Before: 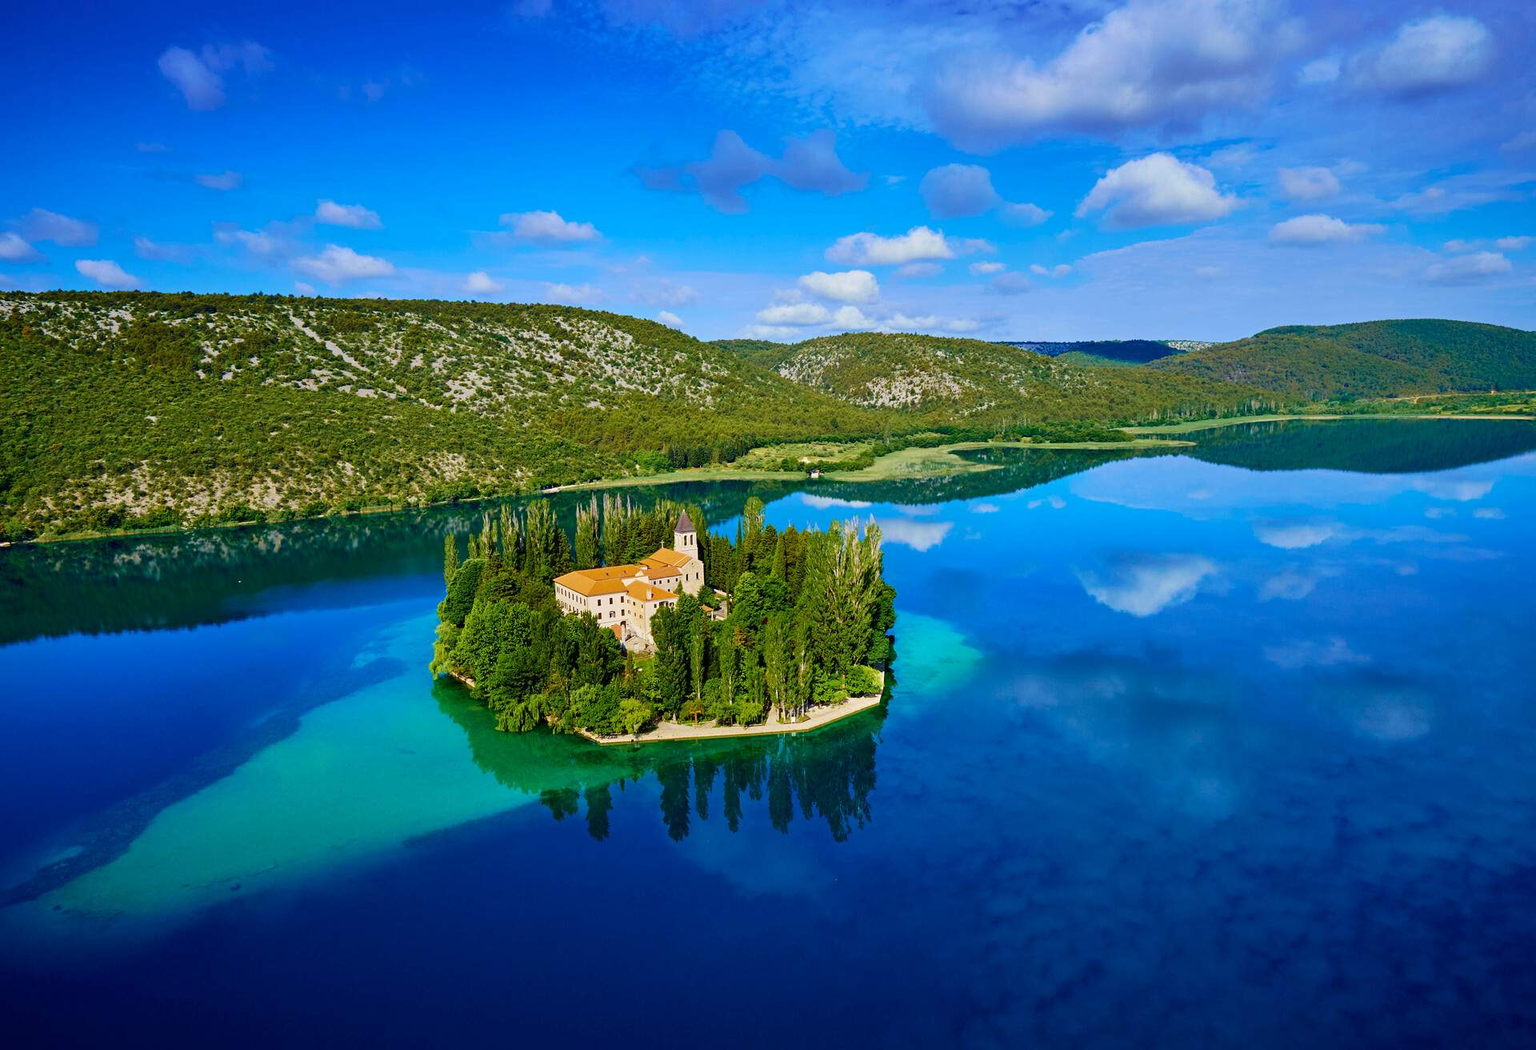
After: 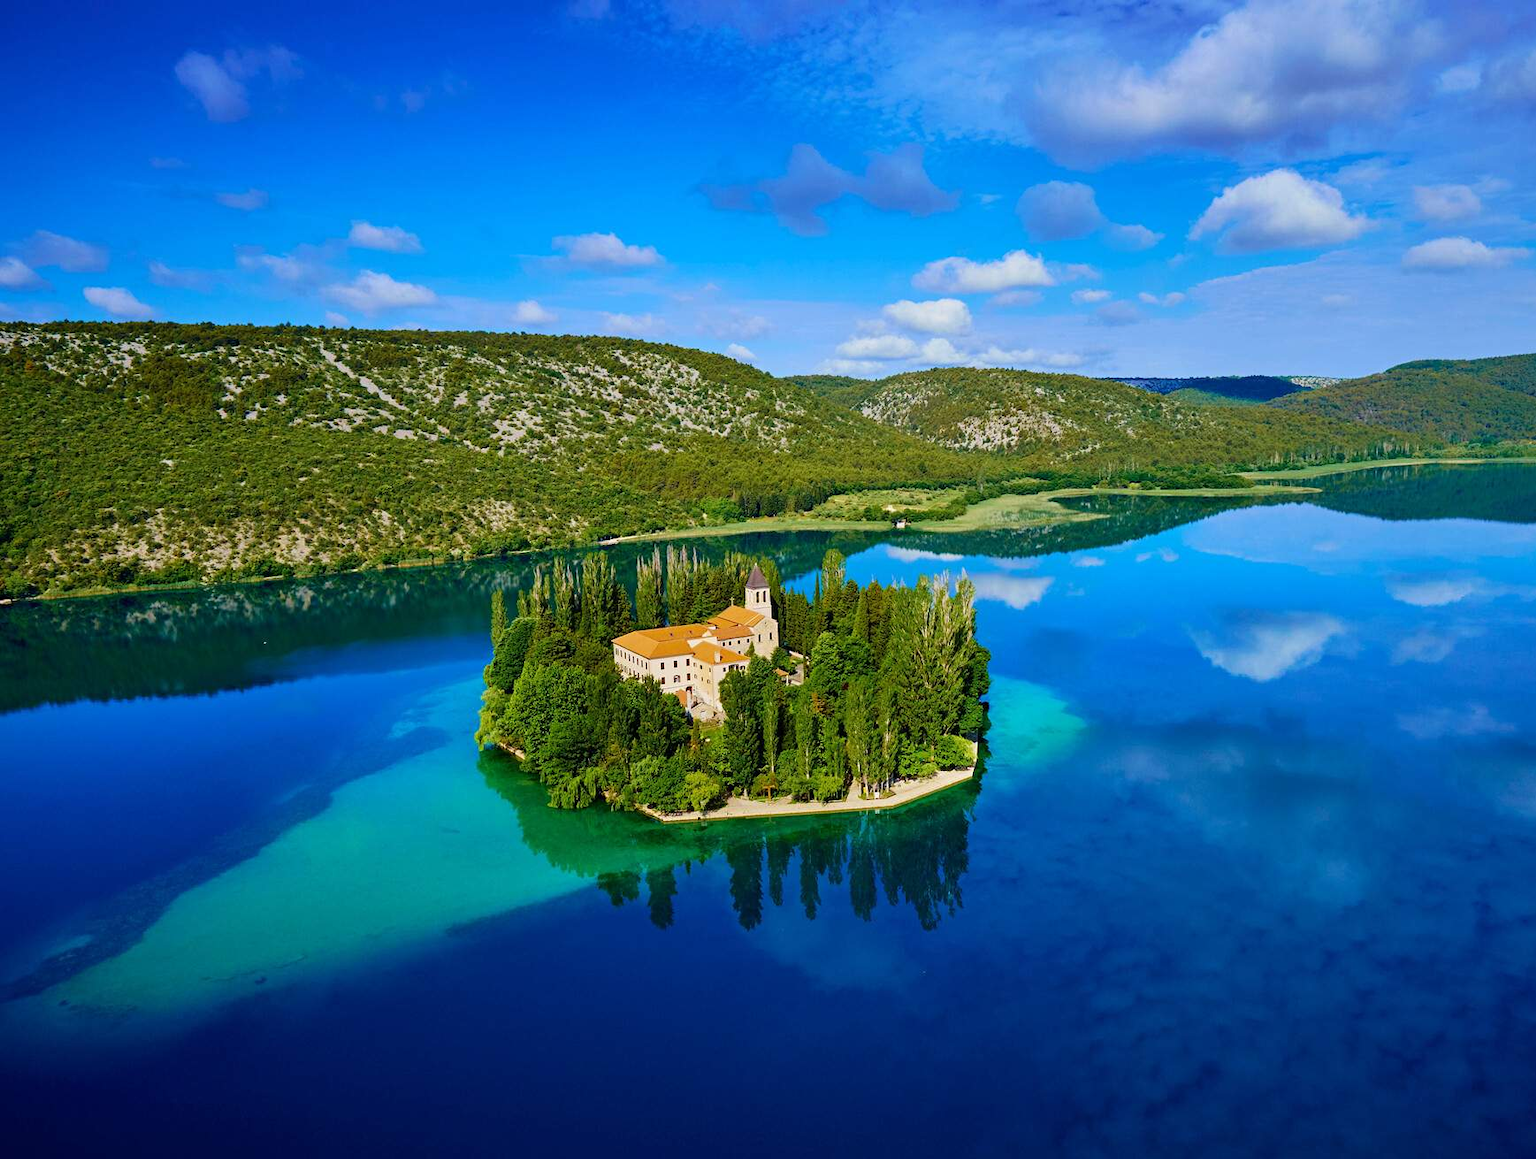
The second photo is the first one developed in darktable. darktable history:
crop: right 9.509%, bottom 0.031%
